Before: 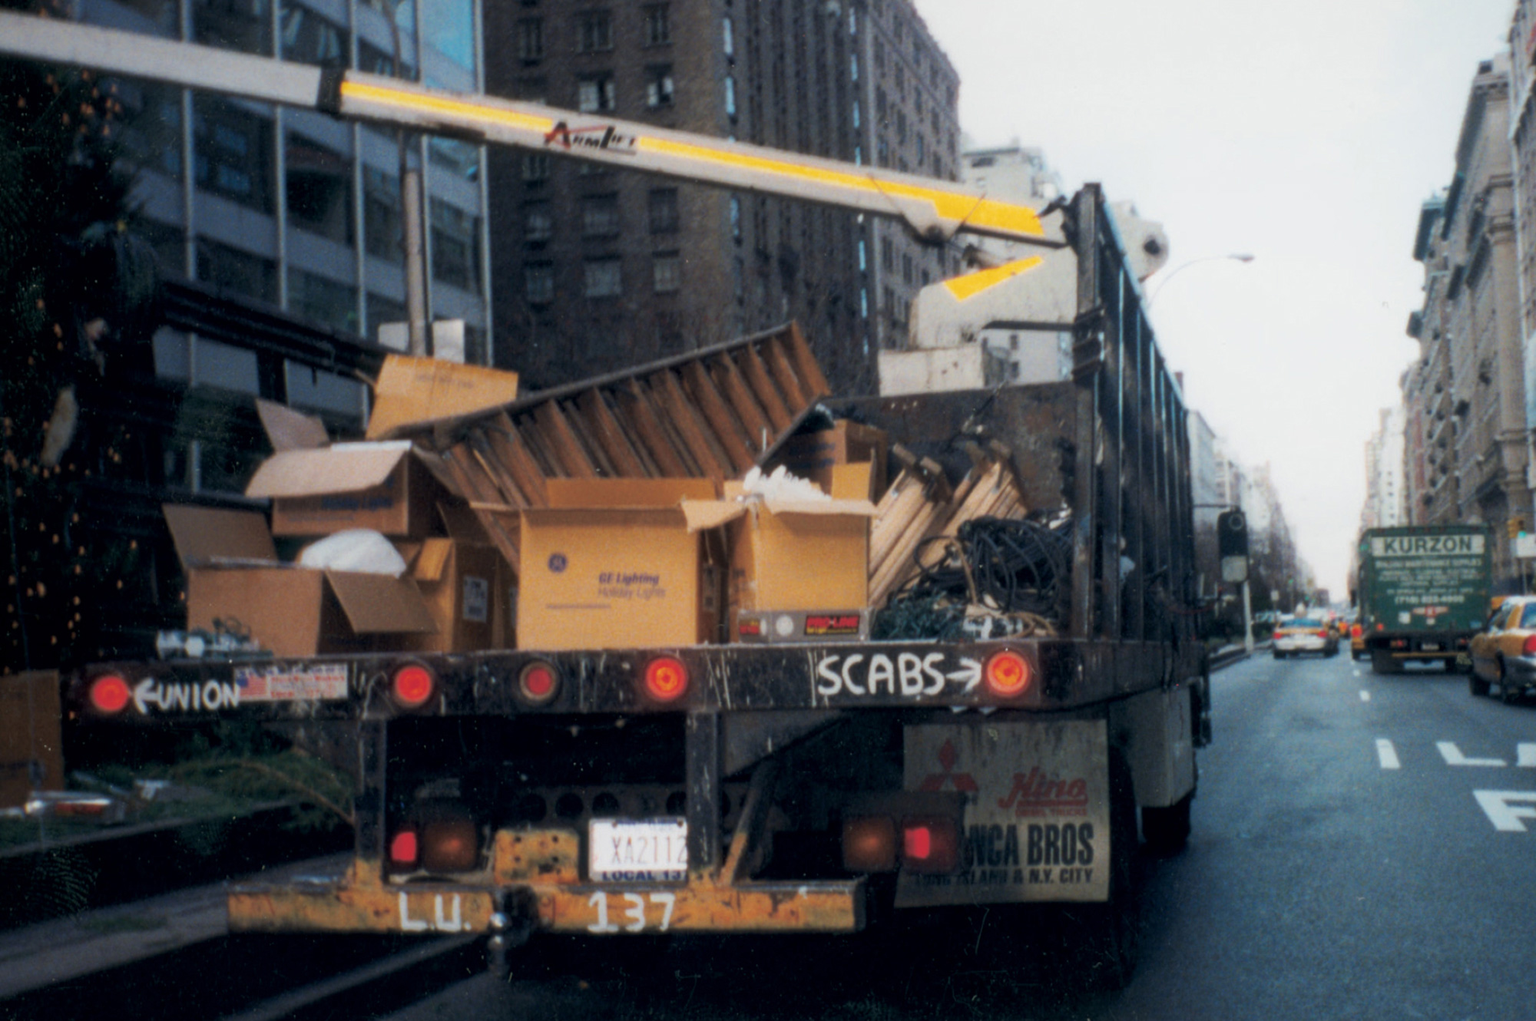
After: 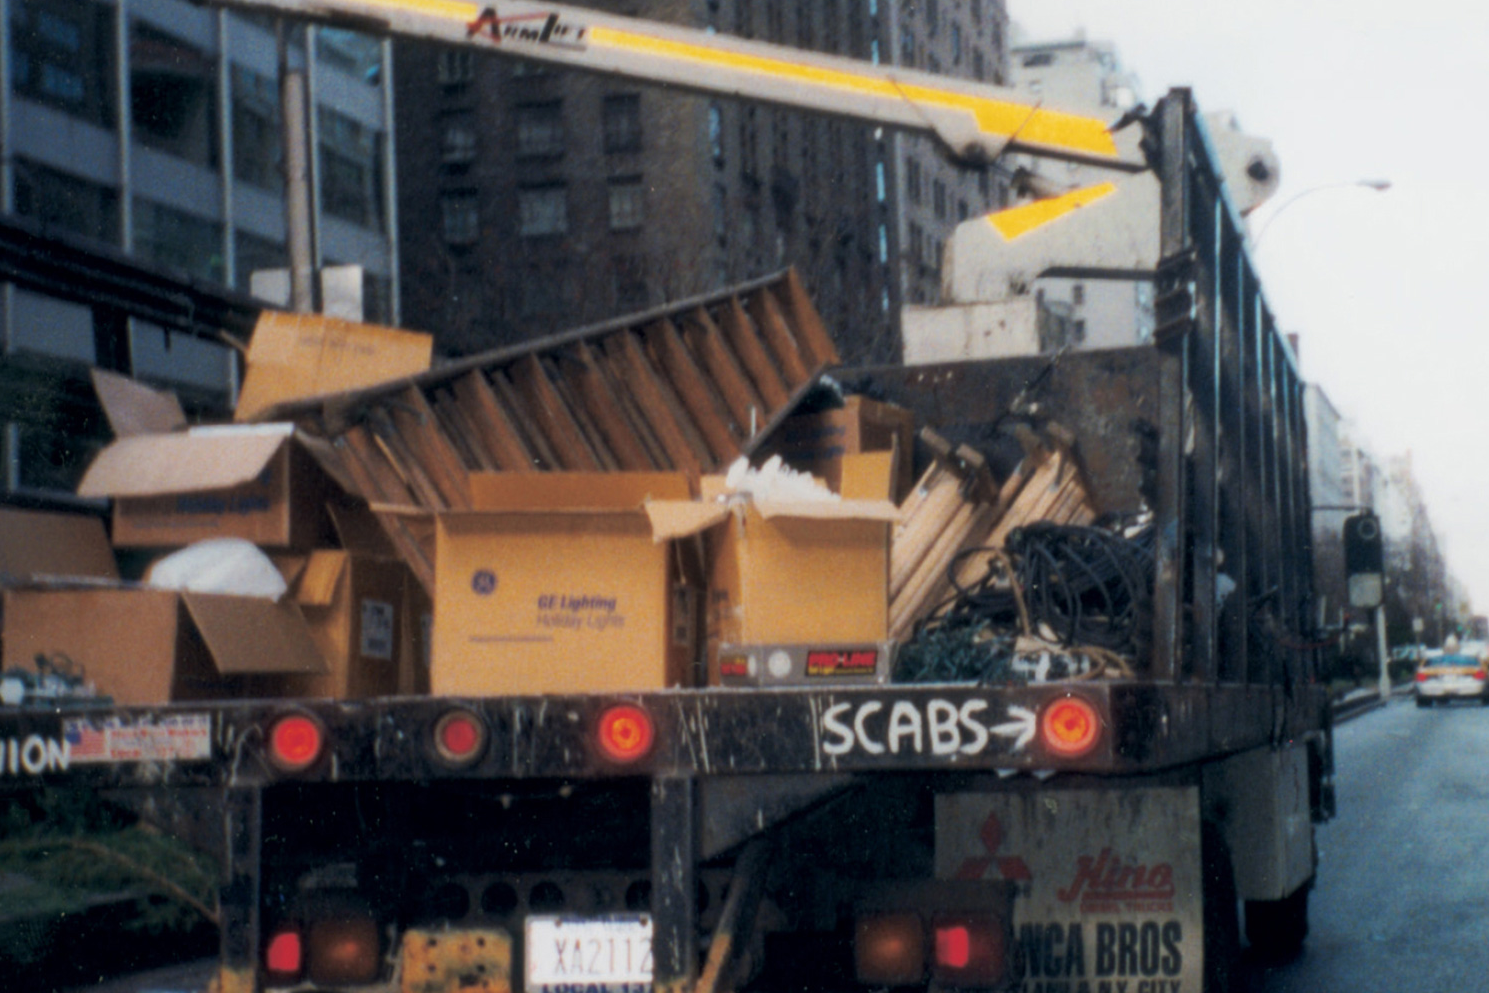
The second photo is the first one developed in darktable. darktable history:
crop and rotate: left 12.116%, top 11.414%, right 13.418%, bottom 13.908%
